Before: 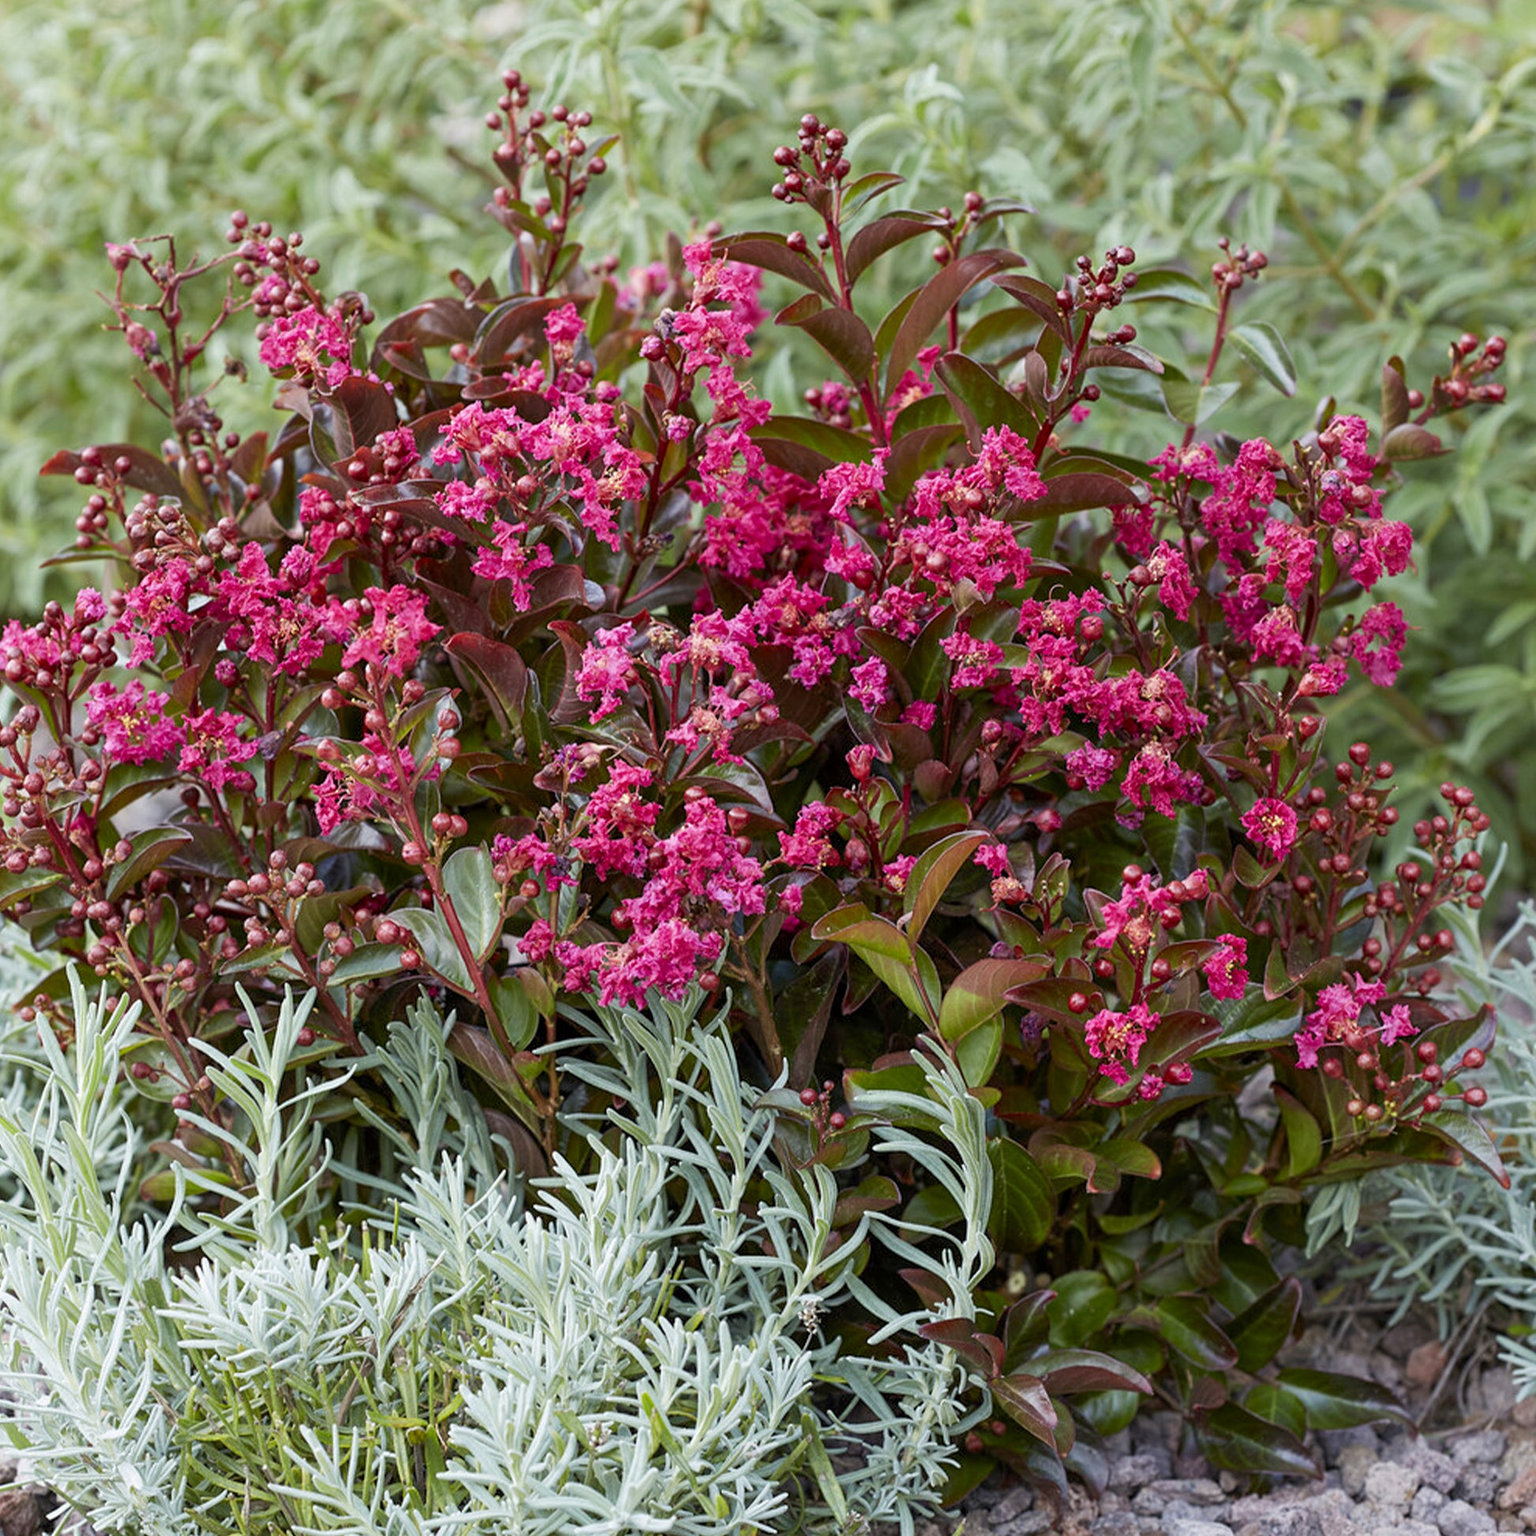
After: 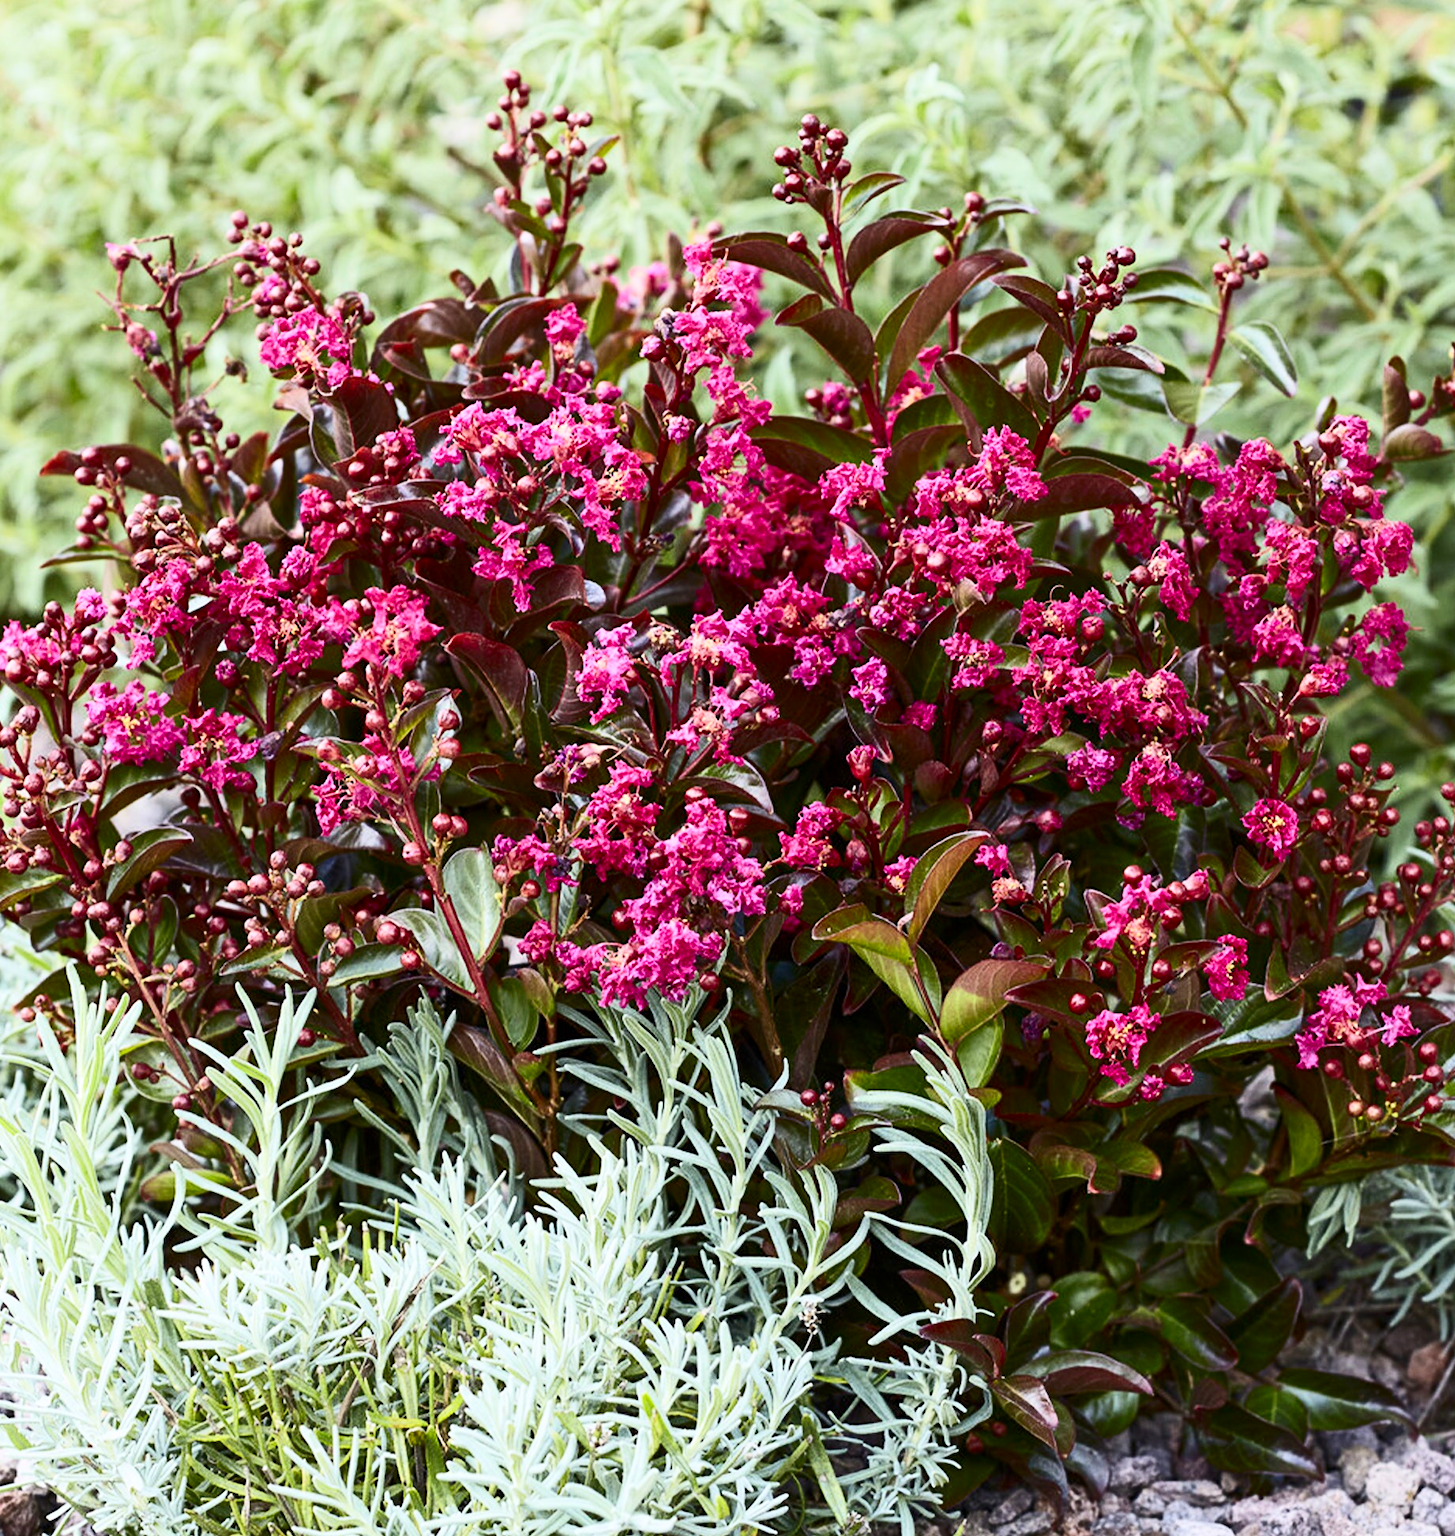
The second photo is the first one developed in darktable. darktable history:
crop and rotate: left 0%, right 5.26%
contrast brightness saturation: contrast 0.413, brightness 0.113, saturation 0.206
